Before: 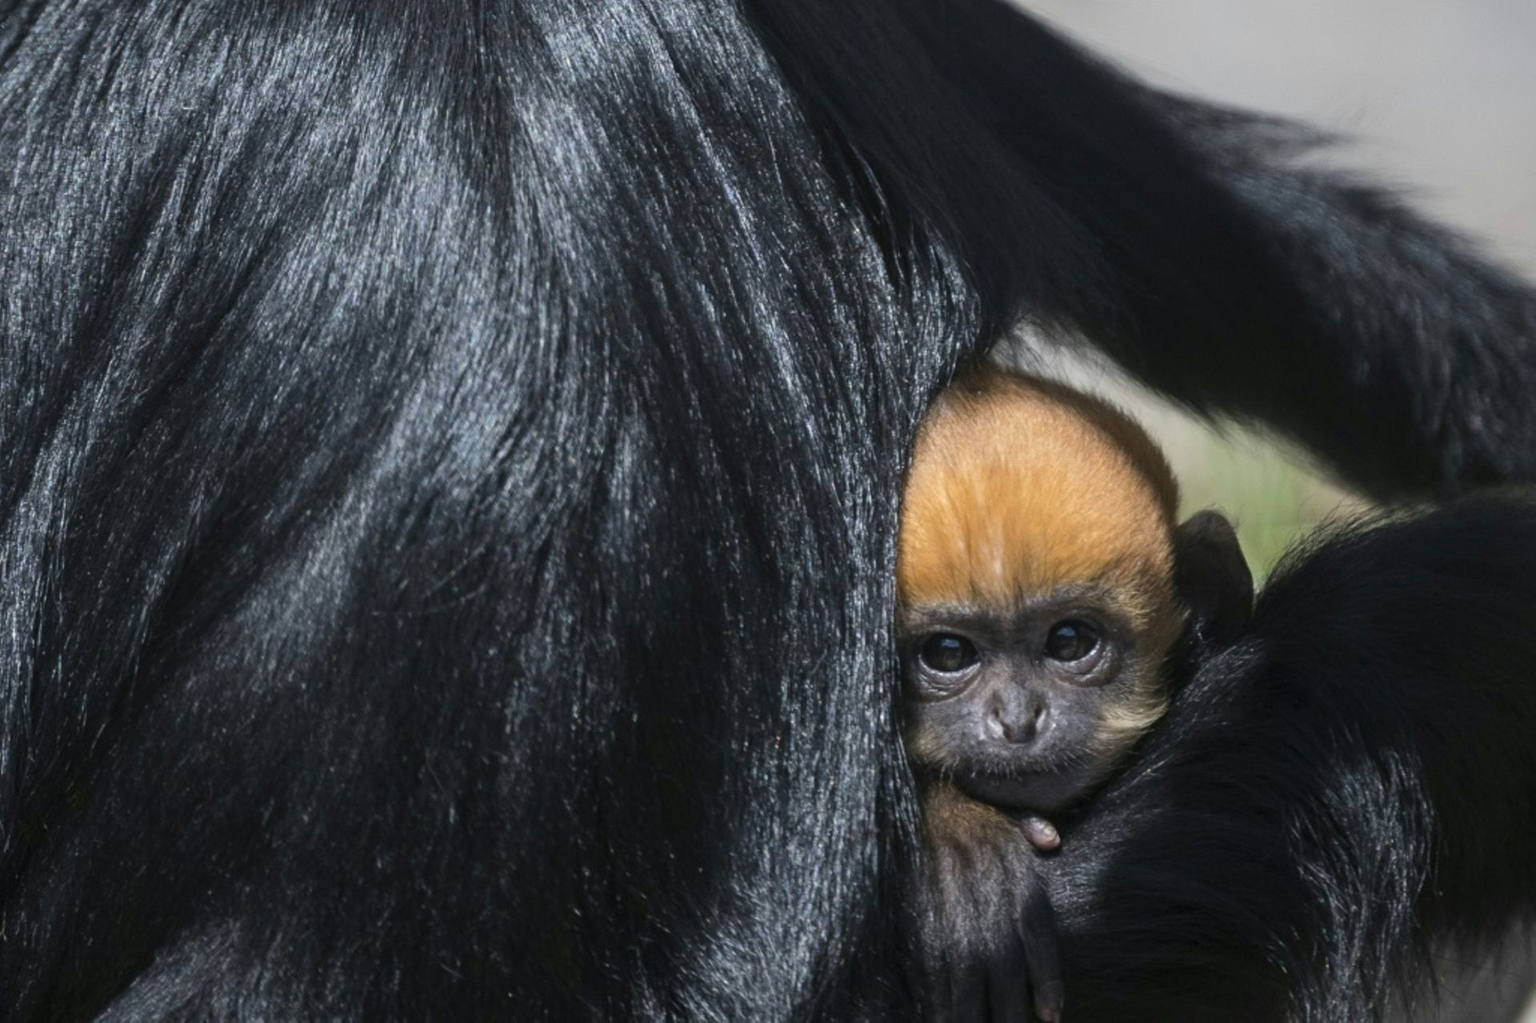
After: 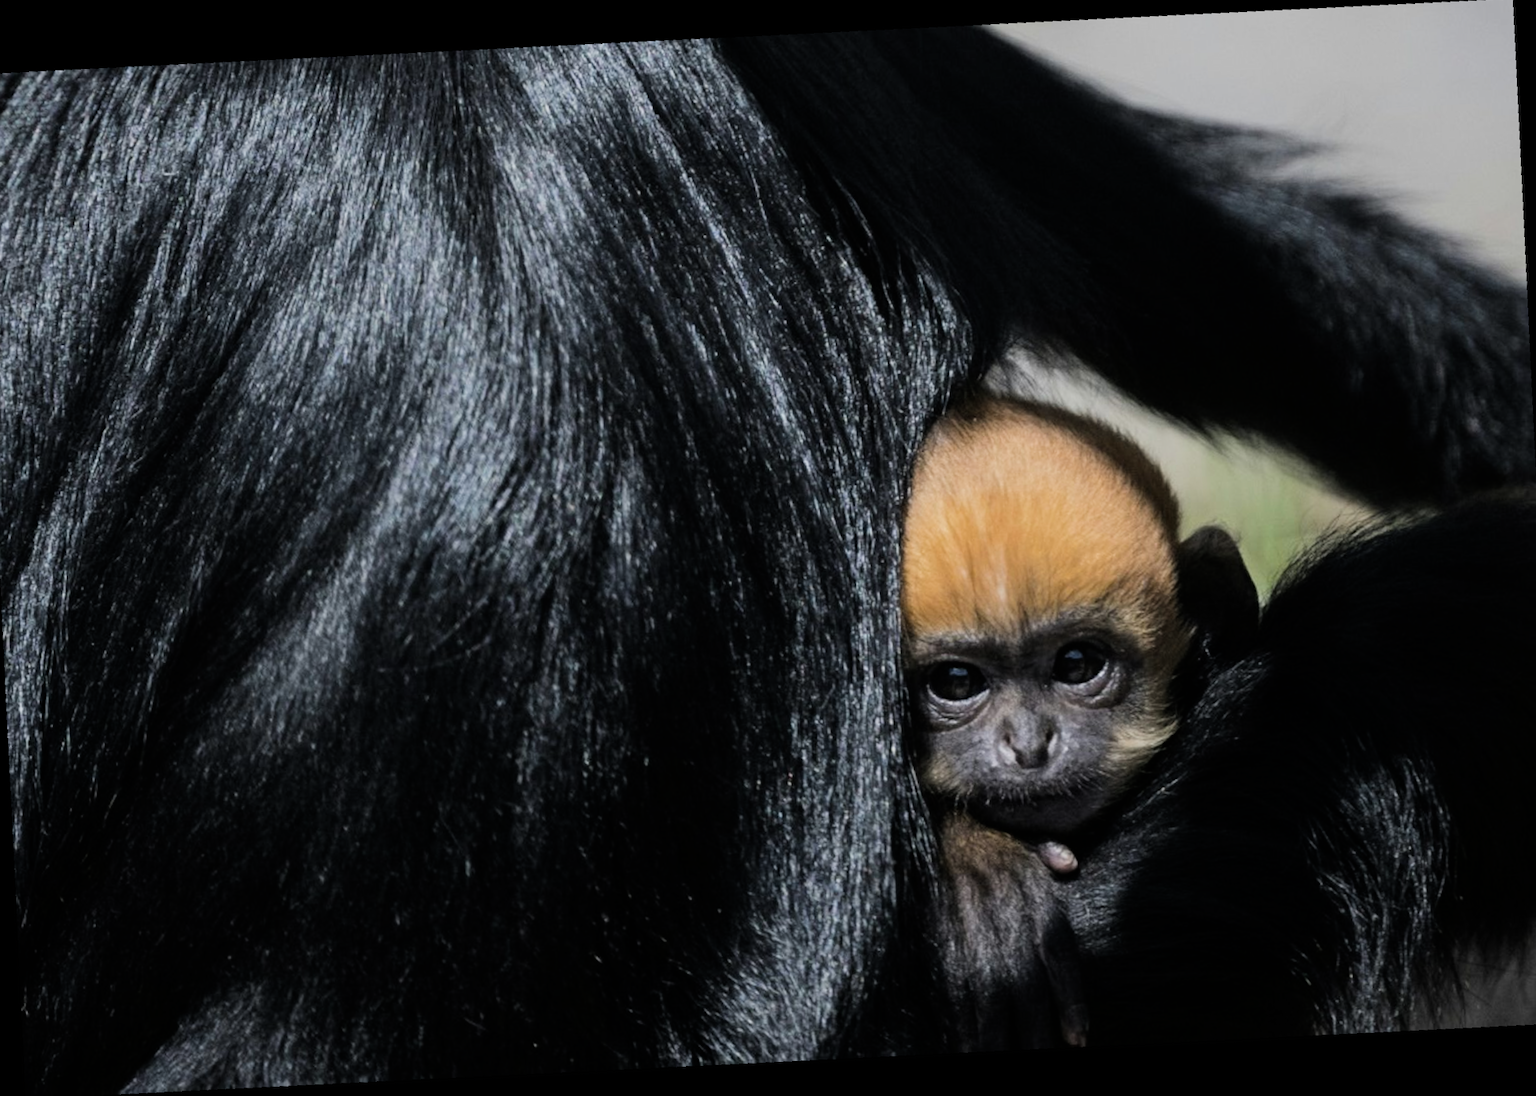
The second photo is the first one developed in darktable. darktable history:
crop and rotate: angle -2.38°
rotate and perspective: rotation -5.2°, automatic cropping off
filmic rgb: black relative exposure -7.65 EV, white relative exposure 4.56 EV, hardness 3.61, contrast 1.25
